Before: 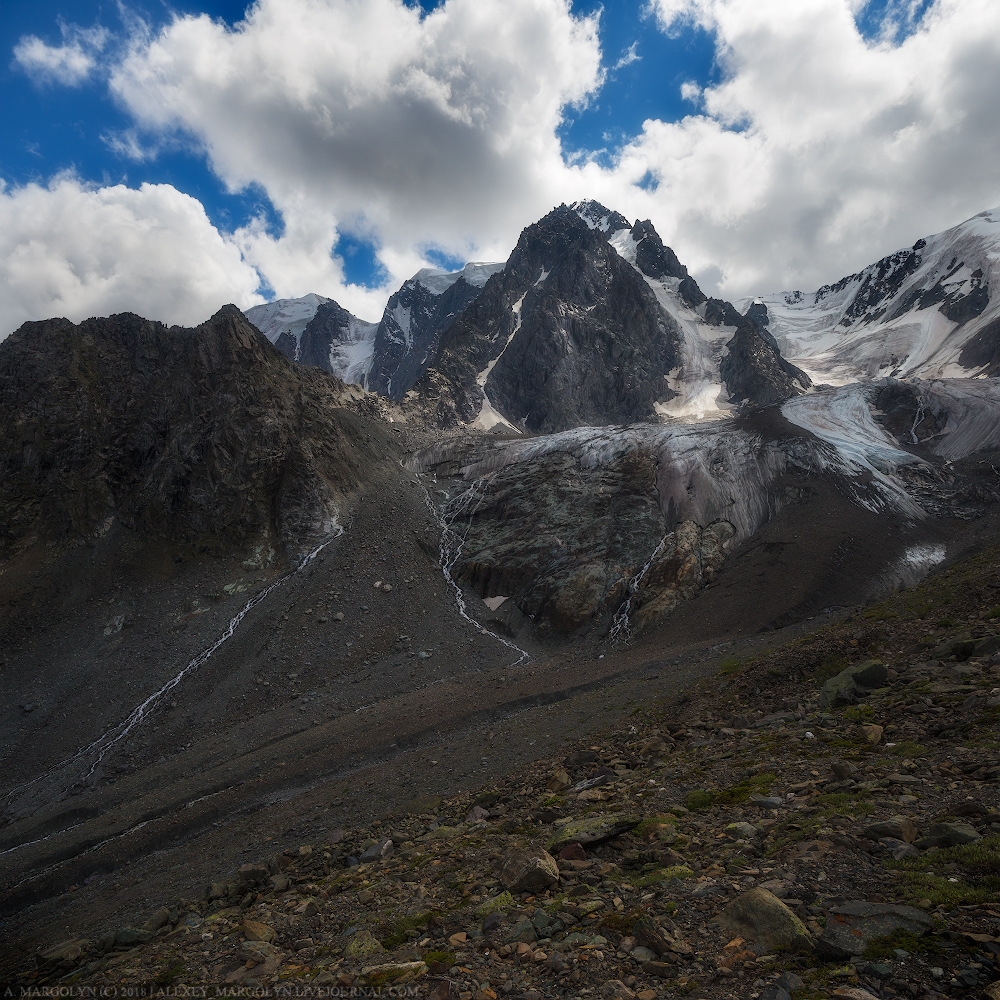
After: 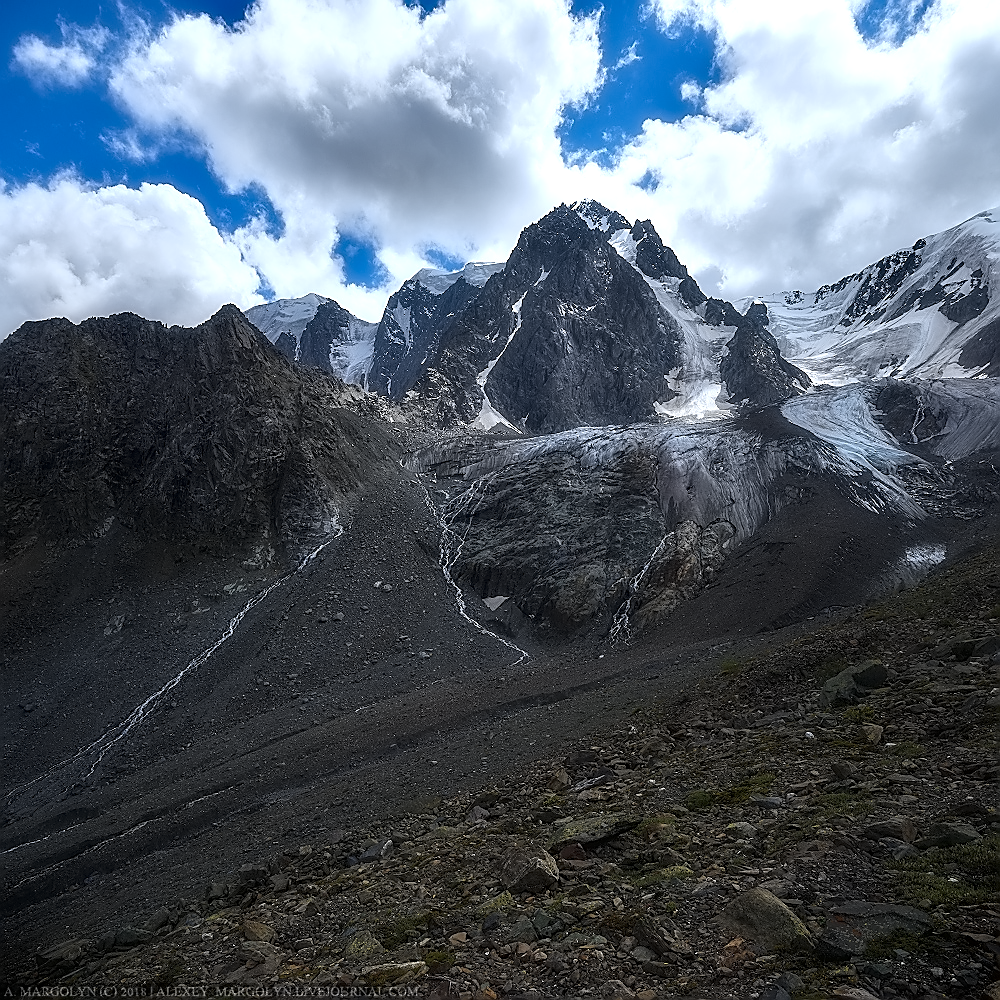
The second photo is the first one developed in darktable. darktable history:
tone equalizer: -8 EV -0.439 EV, -7 EV -0.415 EV, -6 EV -0.342 EV, -5 EV -0.222 EV, -3 EV 0.233 EV, -2 EV 0.343 EV, -1 EV 0.39 EV, +0 EV 0.413 EV, smoothing diameter 24.98%, edges refinement/feathering 10.99, preserve details guided filter
sharpen: radius 1.394, amount 1.257, threshold 0.672
contrast equalizer: octaves 7, y [[0.5 ×6], [0.5 ×6], [0.5 ×6], [0 ×6], [0, 0.039, 0.251, 0.29, 0.293, 0.292]]
color calibration: x 0.372, y 0.387, temperature 4283.78 K
